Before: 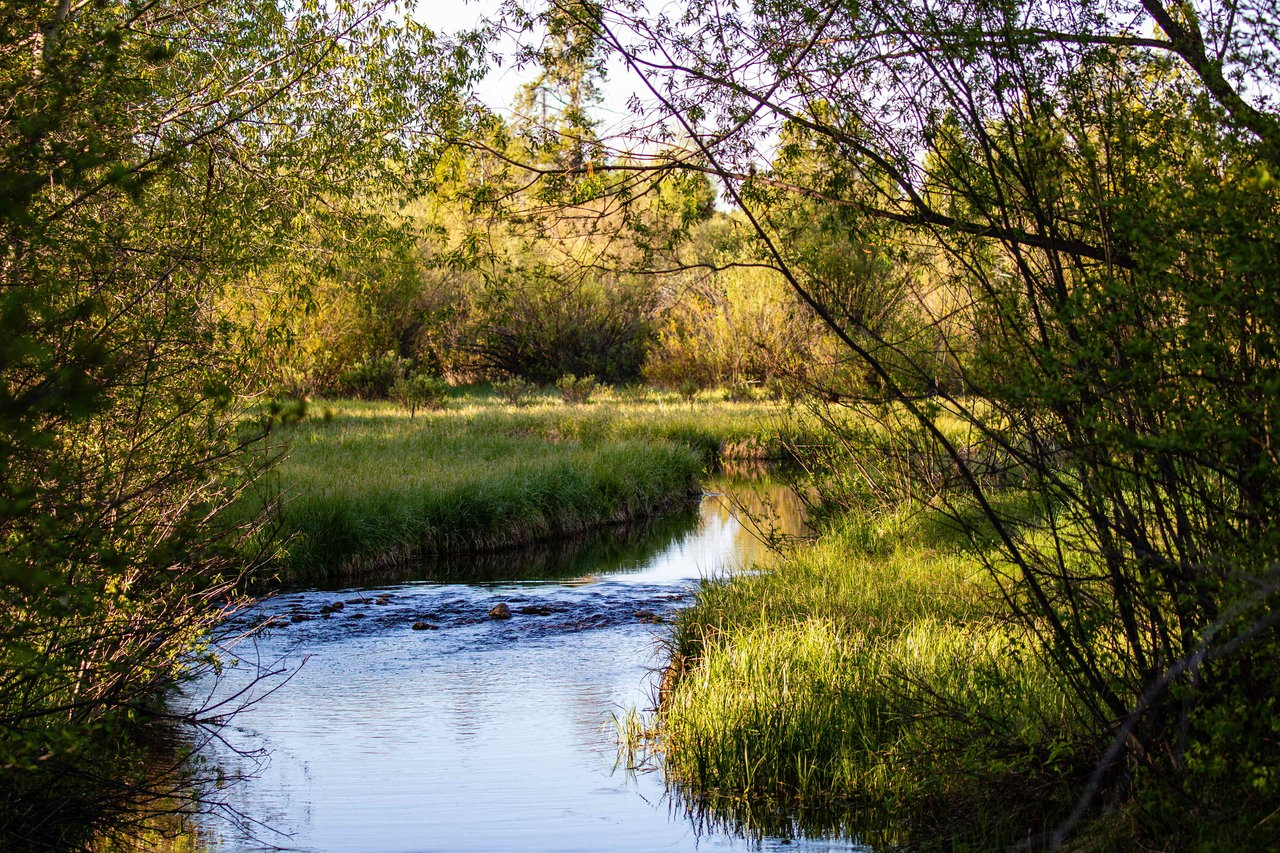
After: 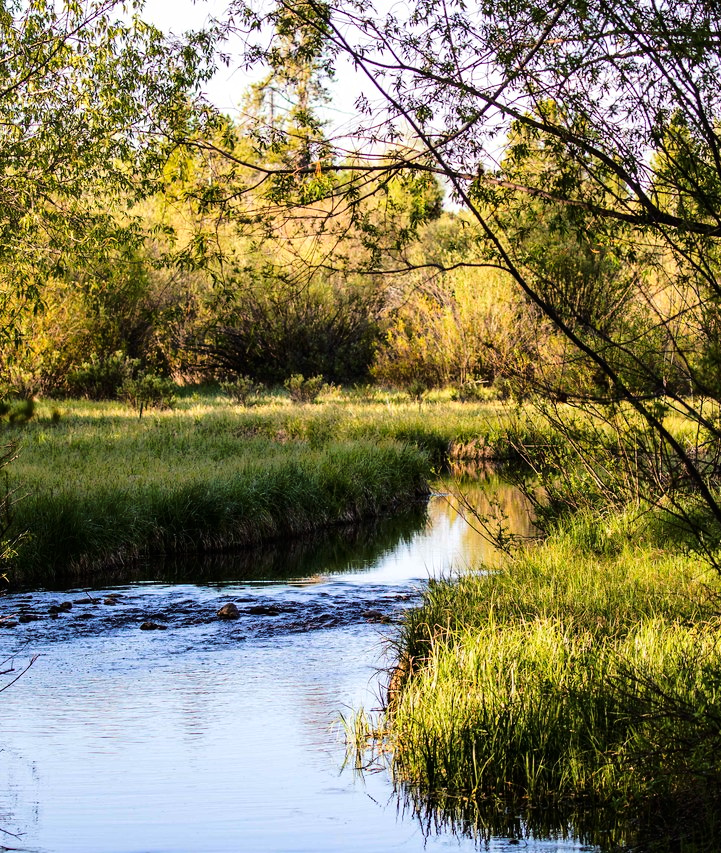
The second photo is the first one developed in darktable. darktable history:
tone curve: curves: ch0 [(0, 0) (0.081, 0.044) (0.192, 0.125) (0.283, 0.238) (0.416, 0.449) (0.495, 0.524) (0.686, 0.743) (0.826, 0.865) (0.978, 0.988)]; ch1 [(0, 0) (0.161, 0.092) (0.35, 0.33) (0.392, 0.392) (0.427, 0.426) (0.479, 0.472) (0.505, 0.497) (0.521, 0.514) (0.547, 0.568) (0.579, 0.597) (0.625, 0.627) (0.678, 0.733) (1, 1)]; ch2 [(0, 0) (0.346, 0.362) (0.404, 0.427) (0.502, 0.495) (0.531, 0.523) (0.549, 0.554) (0.582, 0.596) (0.629, 0.642) (0.717, 0.678) (1, 1)], color space Lab, linked channels, preserve colors none
crop: left 21.27%, right 22.346%
